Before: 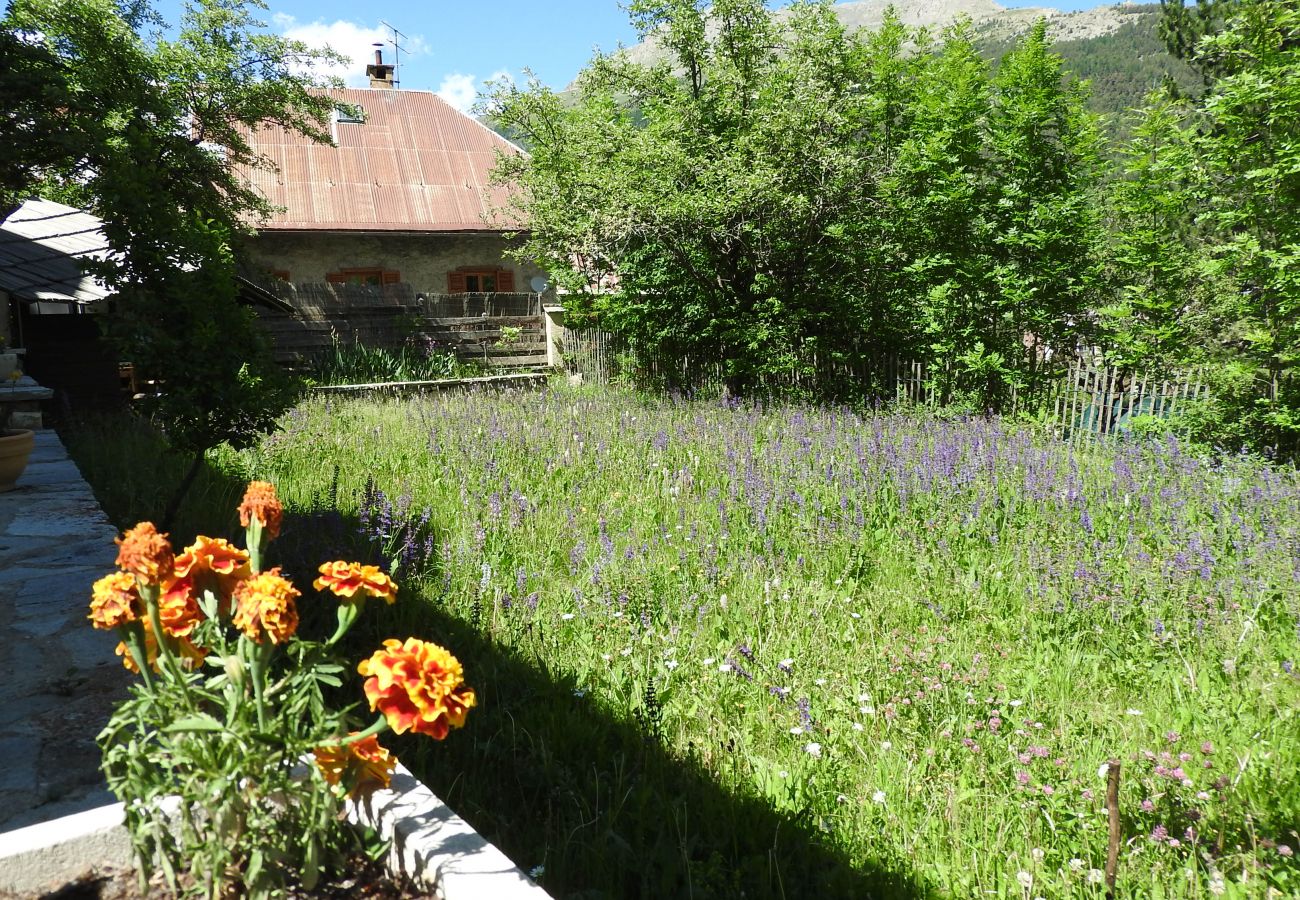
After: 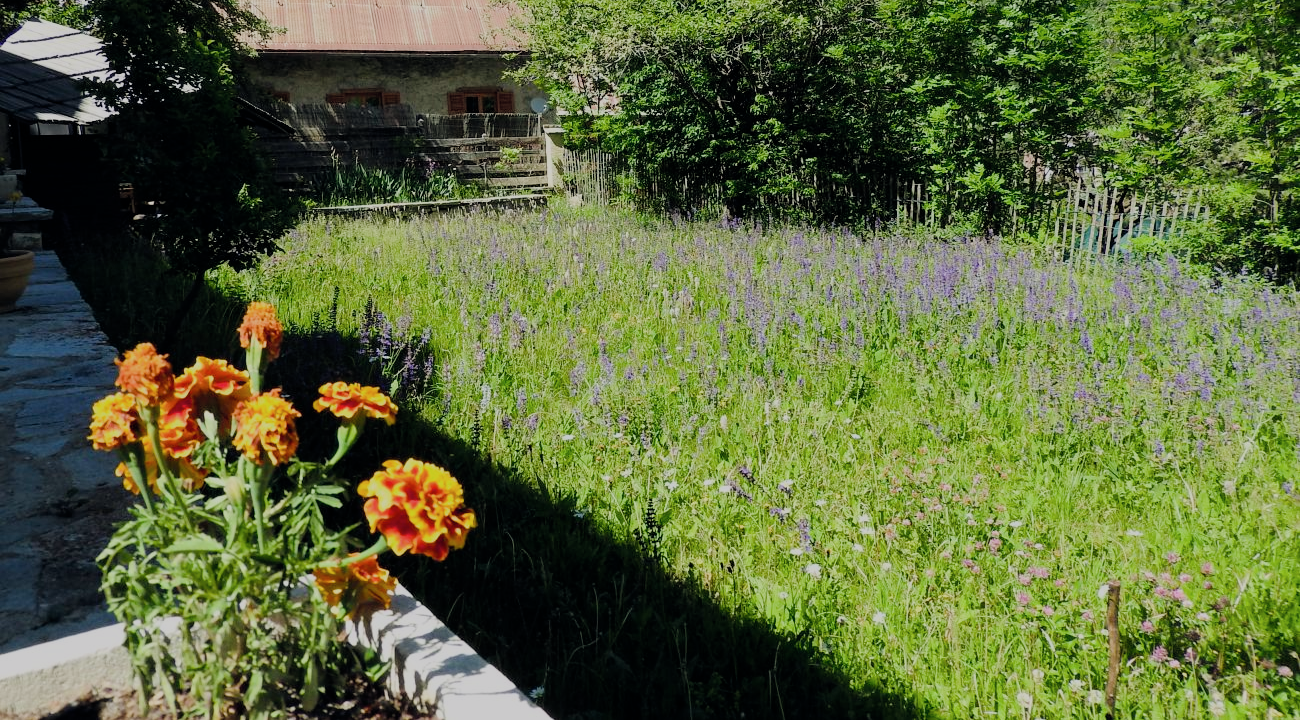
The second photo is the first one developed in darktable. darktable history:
color balance rgb: highlights gain › chroma 0.105%, highlights gain › hue 329.72°, global offset › chroma 0.065%, global offset › hue 253.18°, perceptual saturation grading › global saturation 25.667%
filmic rgb: middle gray luminance 29.9%, black relative exposure -8.94 EV, white relative exposure 6.99 EV, target black luminance 0%, hardness 2.93, latitude 2.87%, contrast 0.96, highlights saturation mix 3.8%, shadows ↔ highlights balance 12.14%
exposure: black level correction 0, exposure 0 EV, compensate highlight preservation false
crop and rotate: top 19.936%
contrast brightness saturation: saturation -0.055
tone equalizer: edges refinement/feathering 500, mask exposure compensation -1.57 EV, preserve details no
